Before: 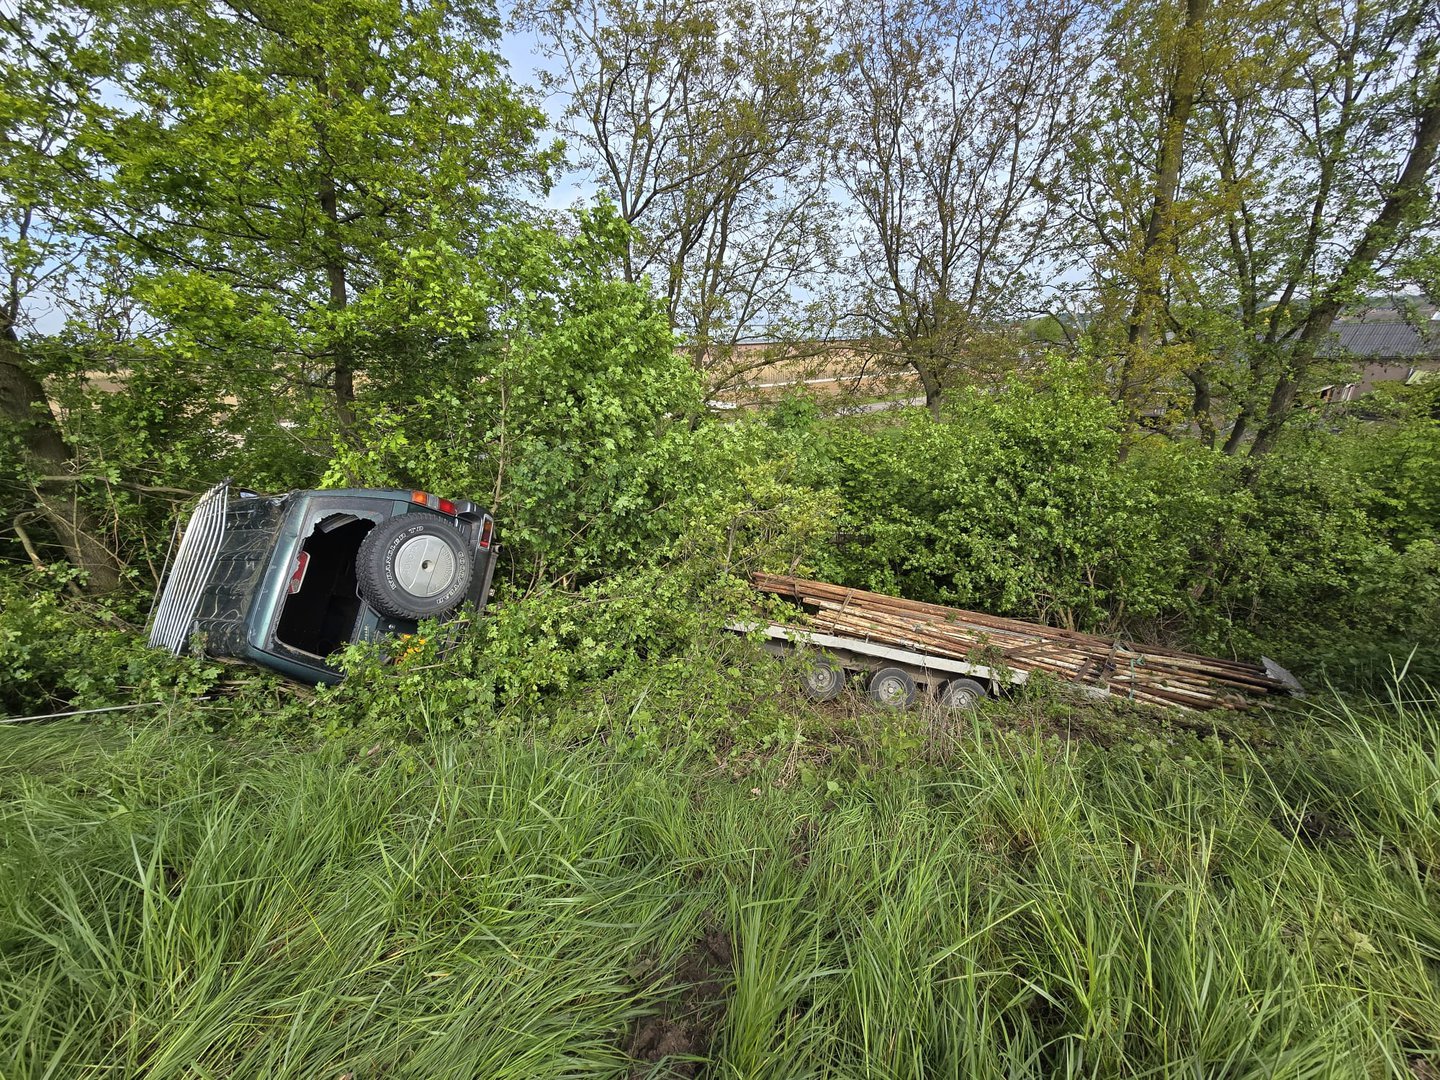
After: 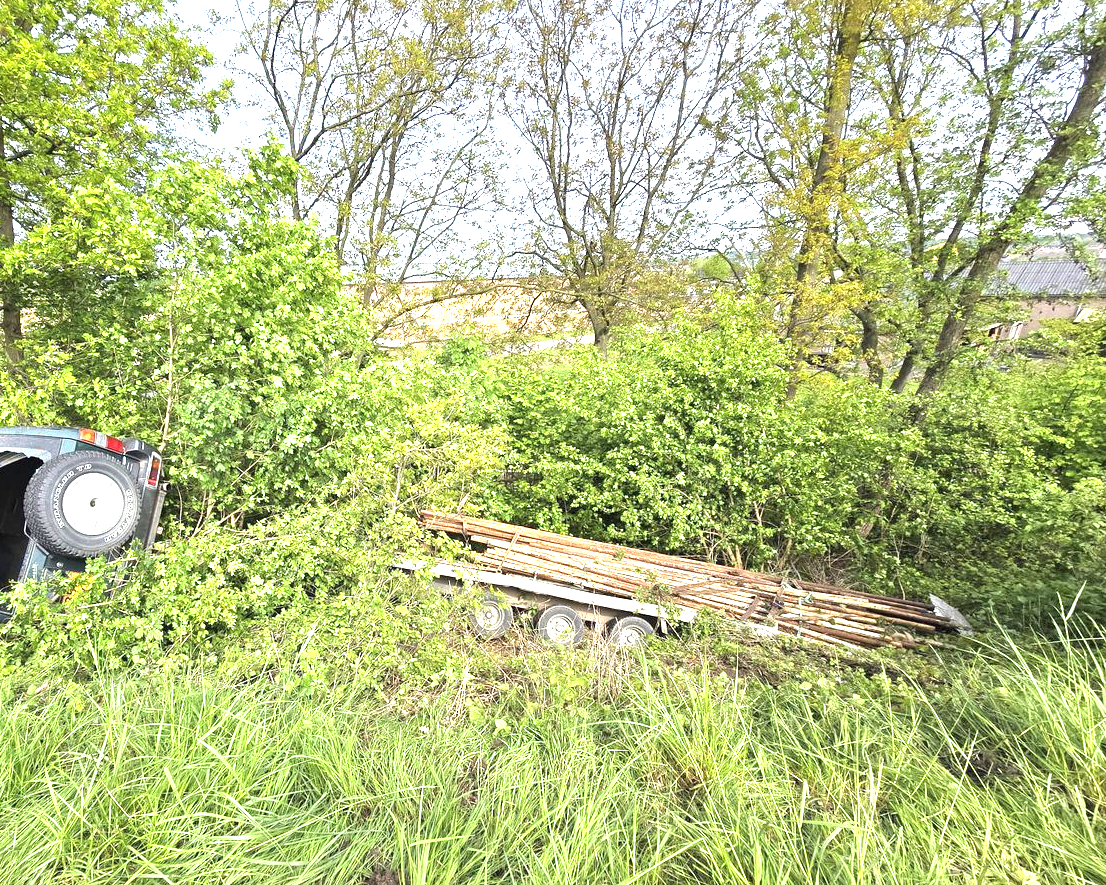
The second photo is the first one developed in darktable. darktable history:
exposure: black level correction 0, exposure 1.9 EV, compensate highlight preservation false
crop: left 23.095%, top 5.827%, bottom 11.854%
